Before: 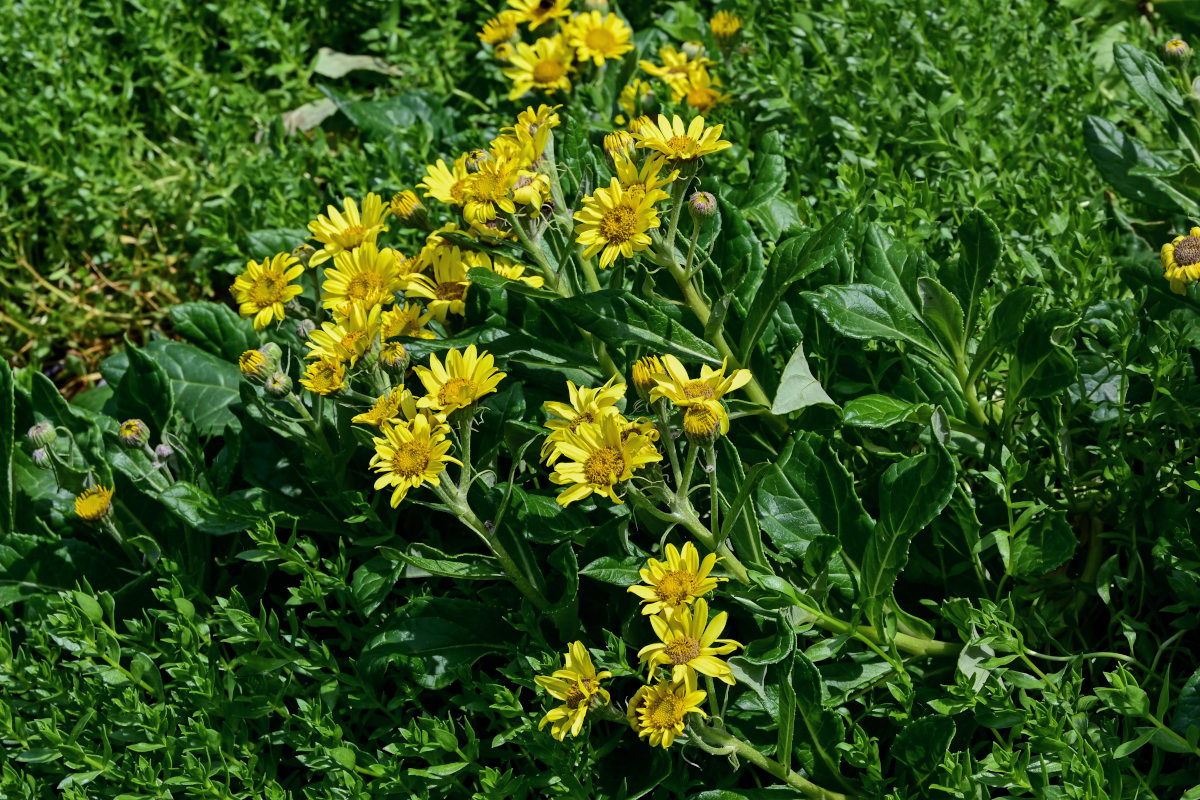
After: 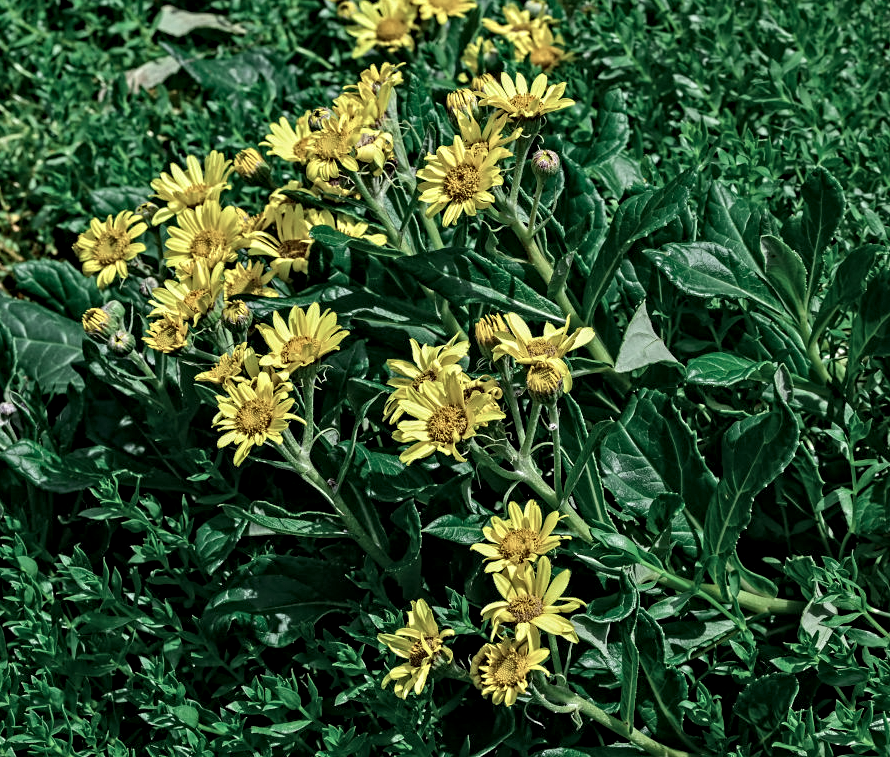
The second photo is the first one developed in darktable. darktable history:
crop and rotate: left 13.15%, top 5.251%, right 12.609%
contrast equalizer: octaves 7, y [[0.506, 0.531, 0.562, 0.606, 0.638, 0.669], [0.5 ×6], [0.5 ×6], [0 ×6], [0 ×6]]
color zones: curves: ch0 [(0, 0.5) (0.125, 0.4) (0.25, 0.5) (0.375, 0.4) (0.5, 0.4) (0.625, 0.35) (0.75, 0.35) (0.875, 0.5)]; ch1 [(0, 0.35) (0.125, 0.45) (0.25, 0.35) (0.375, 0.35) (0.5, 0.35) (0.625, 0.35) (0.75, 0.45) (0.875, 0.35)]; ch2 [(0, 0.6) (0.125, 0.5) (0.25, 0.5) (0.375, 0.6) (0.5, 0.6) (0.625, 0.5) (0.75, 0.5) (0.875, 0.5)]
